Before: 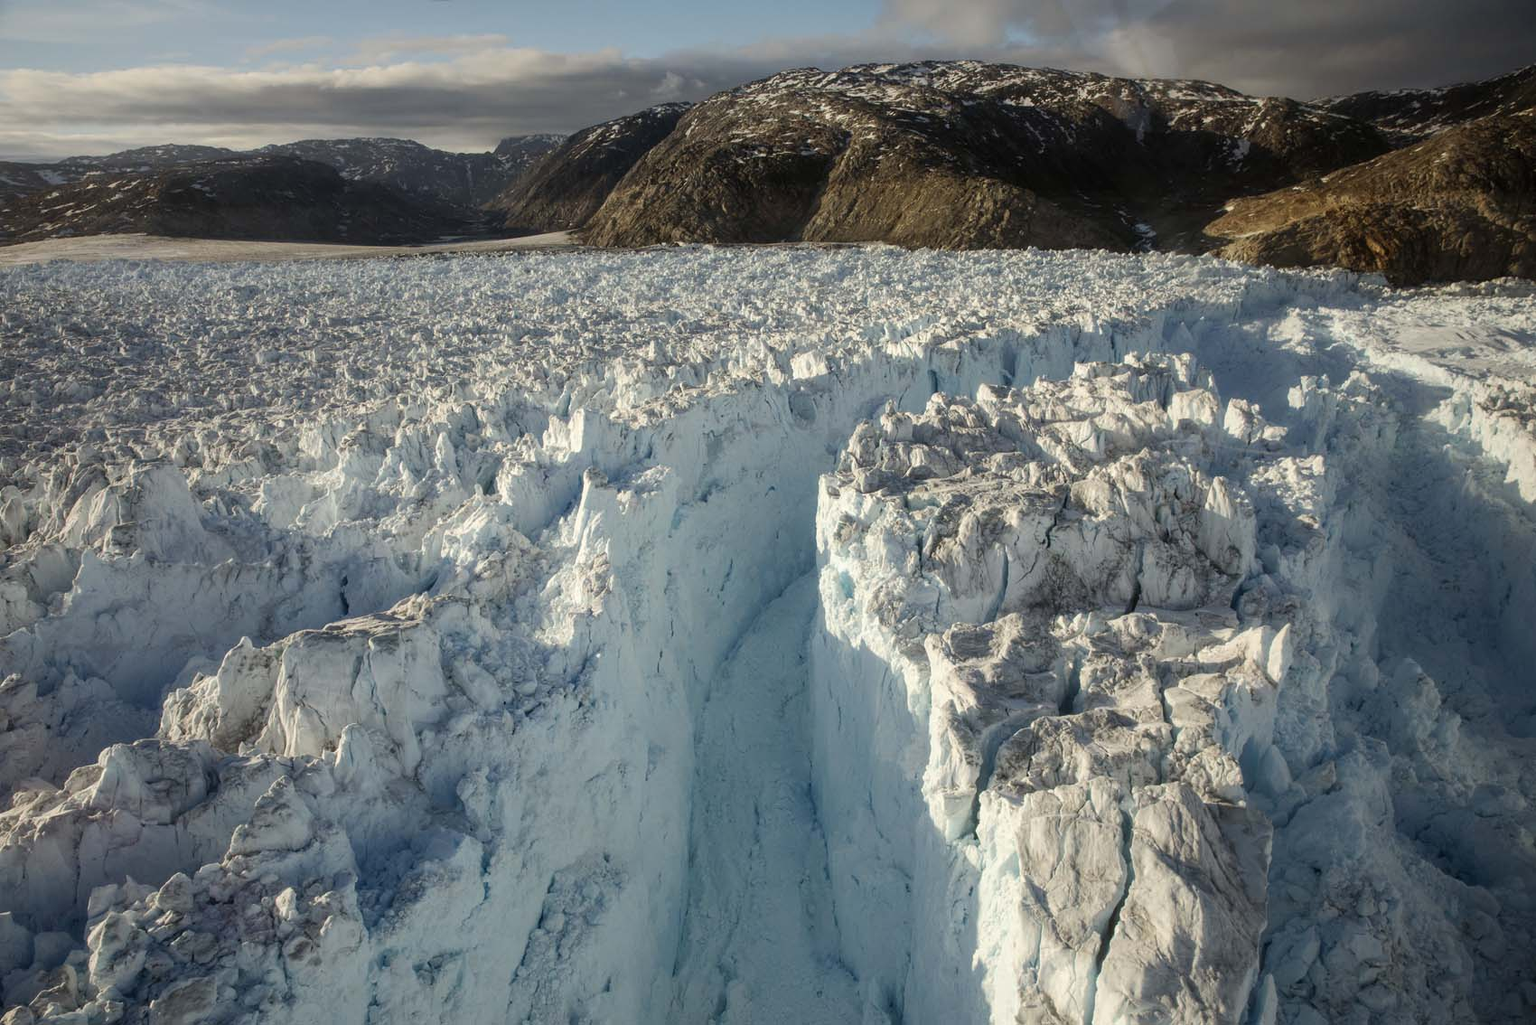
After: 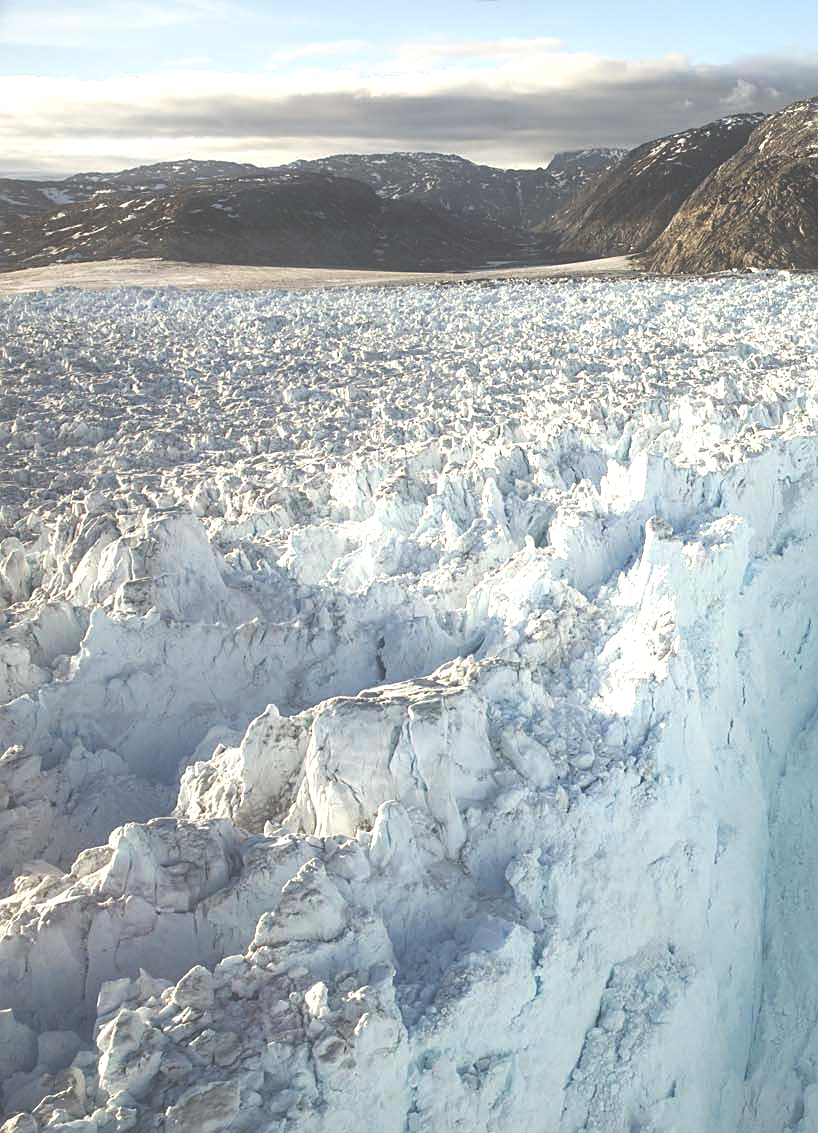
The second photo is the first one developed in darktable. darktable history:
crop and rotate: left 0.008%, top 0%, right 51.834%
tone equalizer: -8 EV -1.11 EV, -7 EV -1.04 EV, -6 EV -0.876 EV, -5 EV -0.595 EV, -3 EV 0.604 EV, -2 EV 0.858 EV, -1 EV 1.01 EV, +0 EV 1.08 EV
shadows and highlights: radius 333.74, shadows 64.39, highlights 5.55, compress 87.49%, soften with gaussian
exposure: black level correction -0.039, exposure 0.064 EV, compensate exposure bias true, compensate highlight preservation false
sharpen: on, module defaults
